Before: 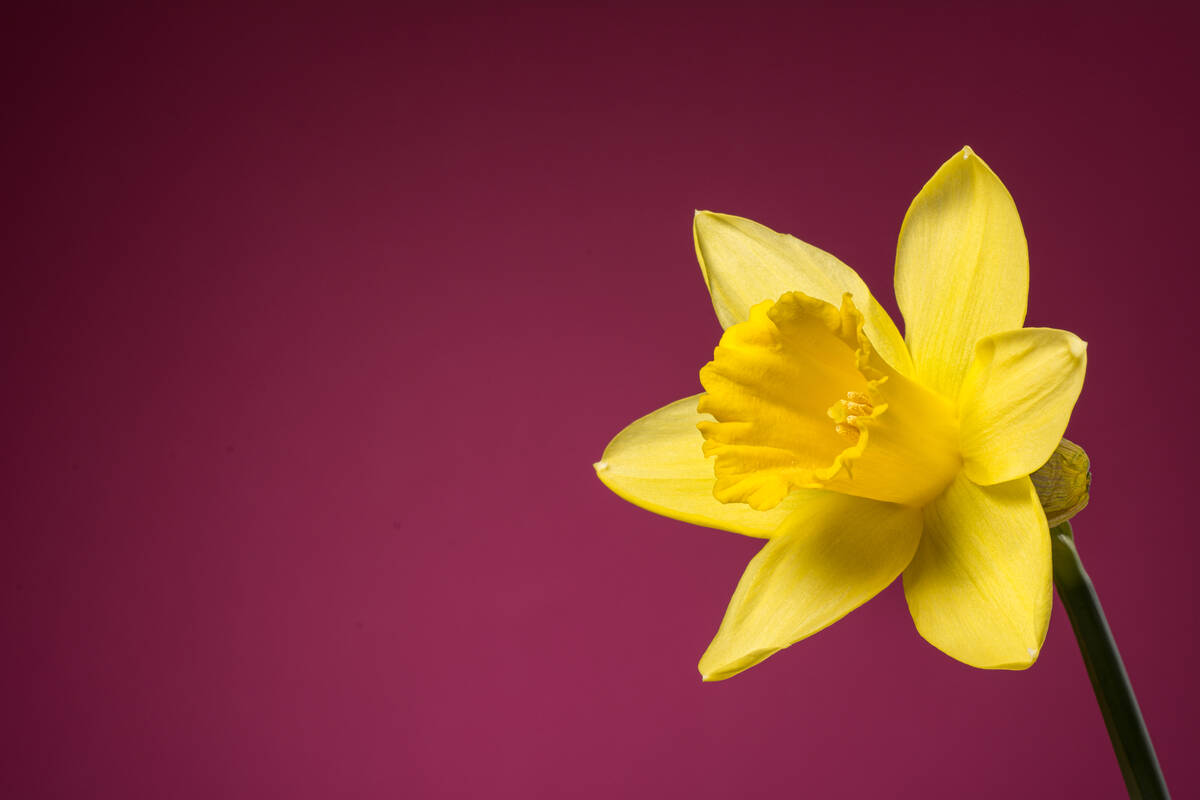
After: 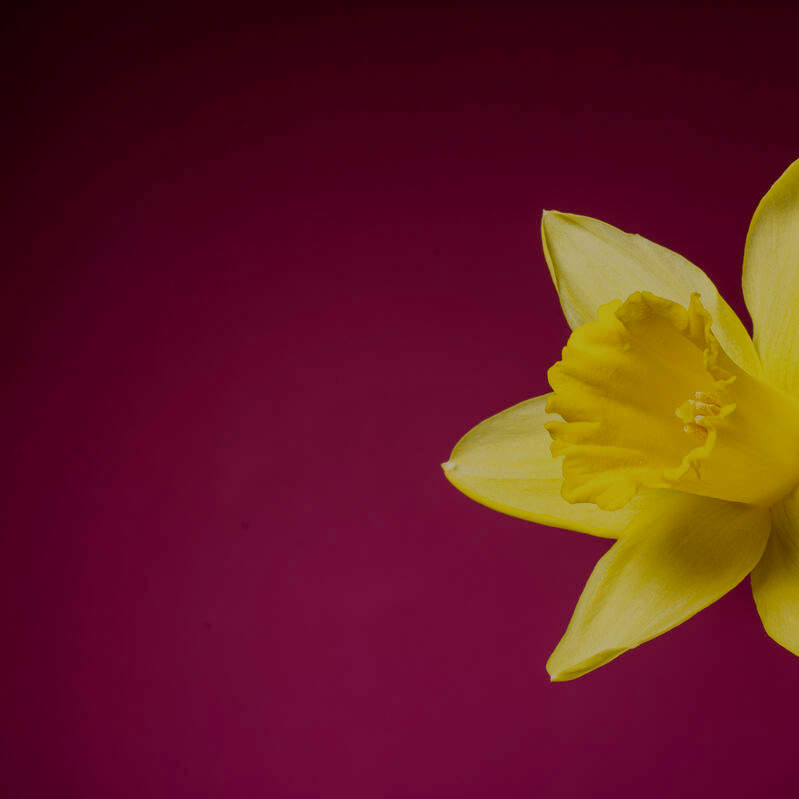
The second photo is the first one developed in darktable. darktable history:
crop and rotate: left 12.673%, right 20.66%
filmic rgb: middle gray luminance 30%, black relative exposure -9 EV, white relative exposure 7 EV, threshold 6 EV, target black luminance 0%, hardness 2.94, latitude 2.04%, contrast 0.963, highlights saturation mix 5%, shadows ↔ highlights balance 12.16%, add noise in highlights 0, preserve chrominance no, color science v3 (2019), use custom middle-gray values true, iterations of high-quality reconstruction 0, contrast in highlights soft, enable highlight reconstruction true
